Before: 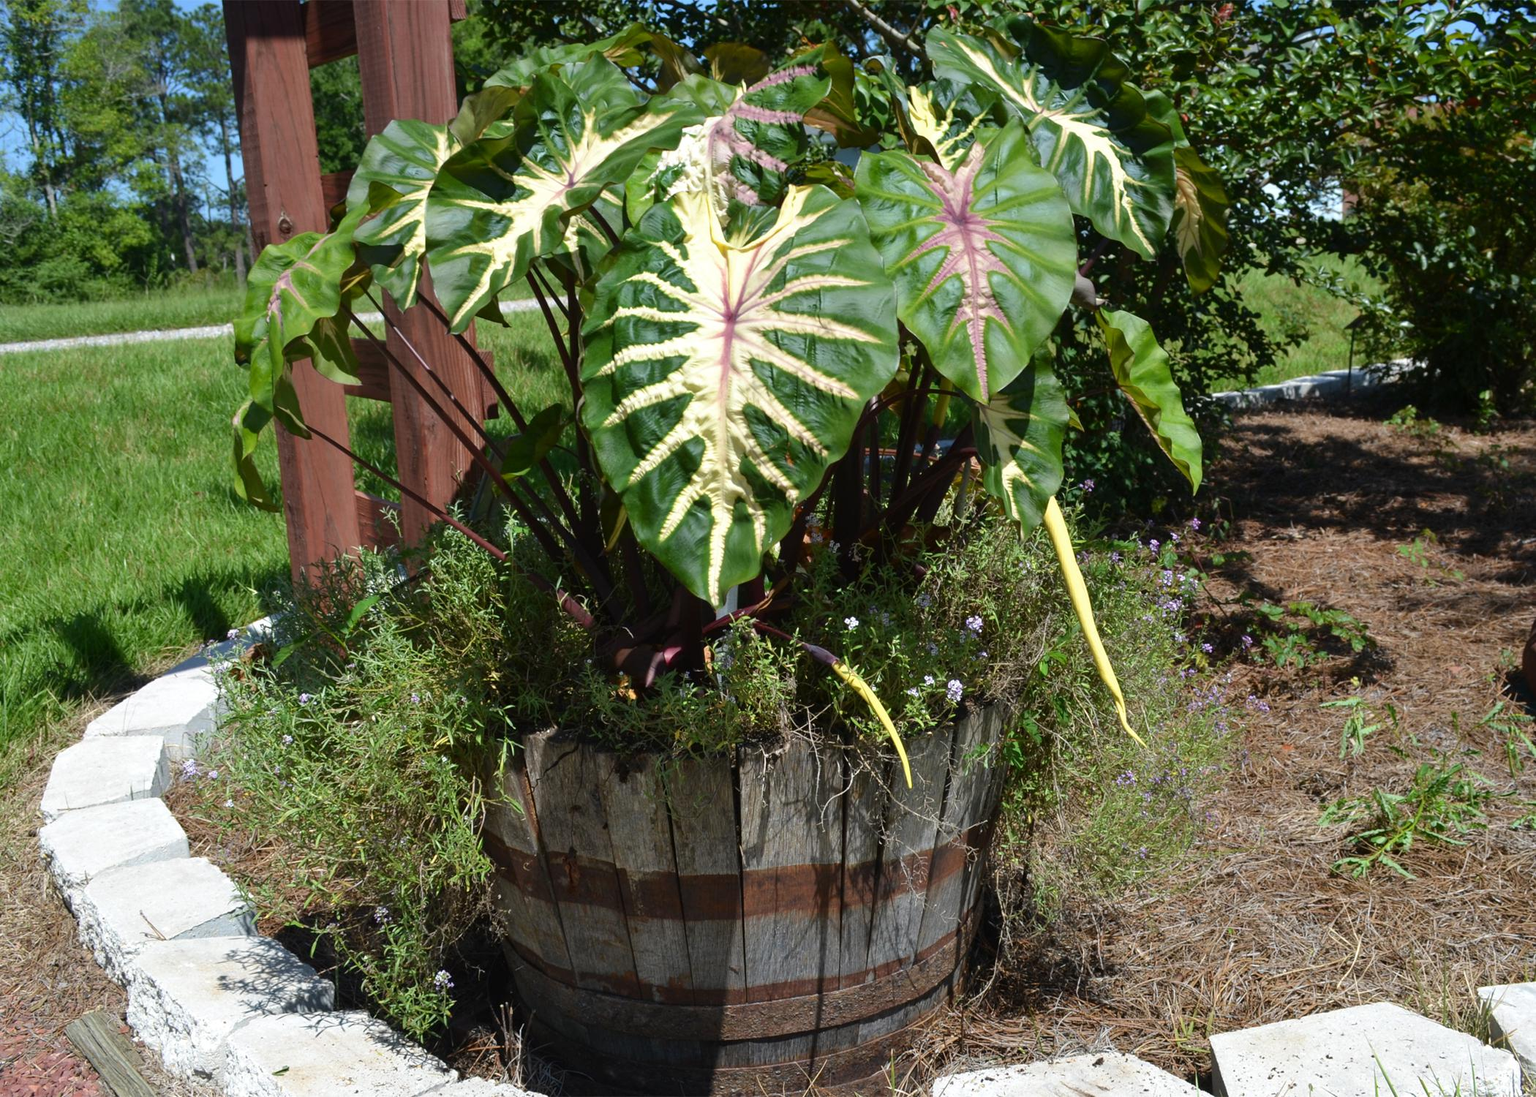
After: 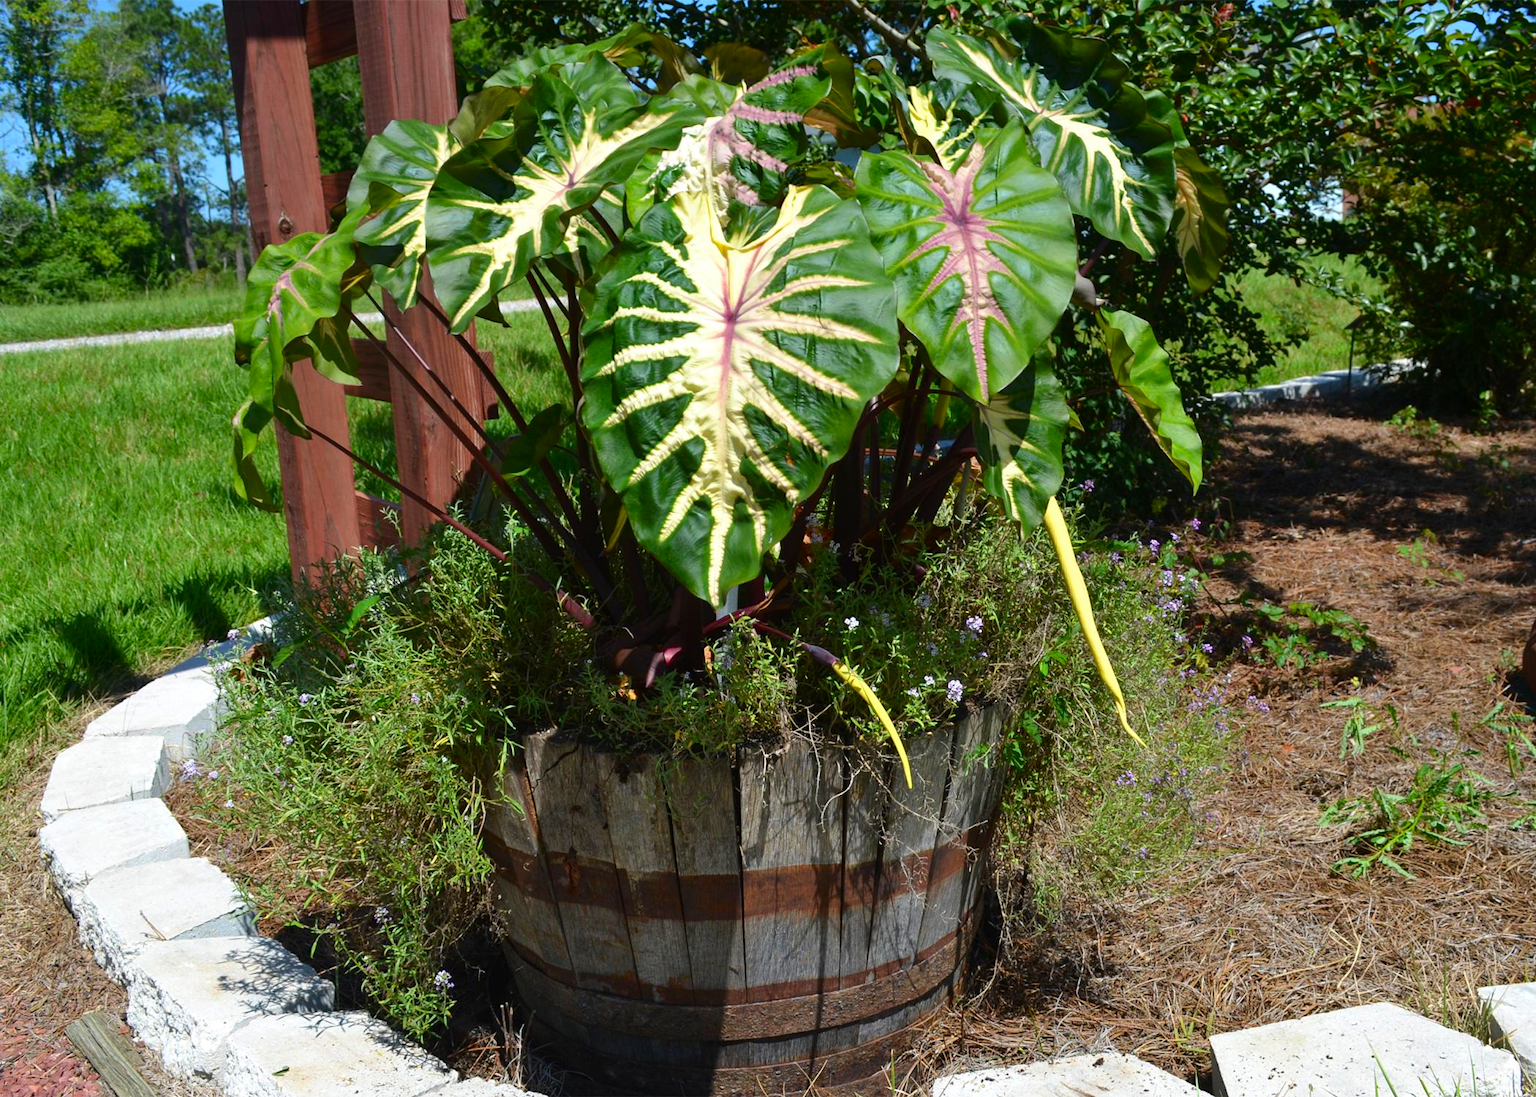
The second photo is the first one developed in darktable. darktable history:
contrast brightness saturation: contrast 0.087, saturation 0.28
